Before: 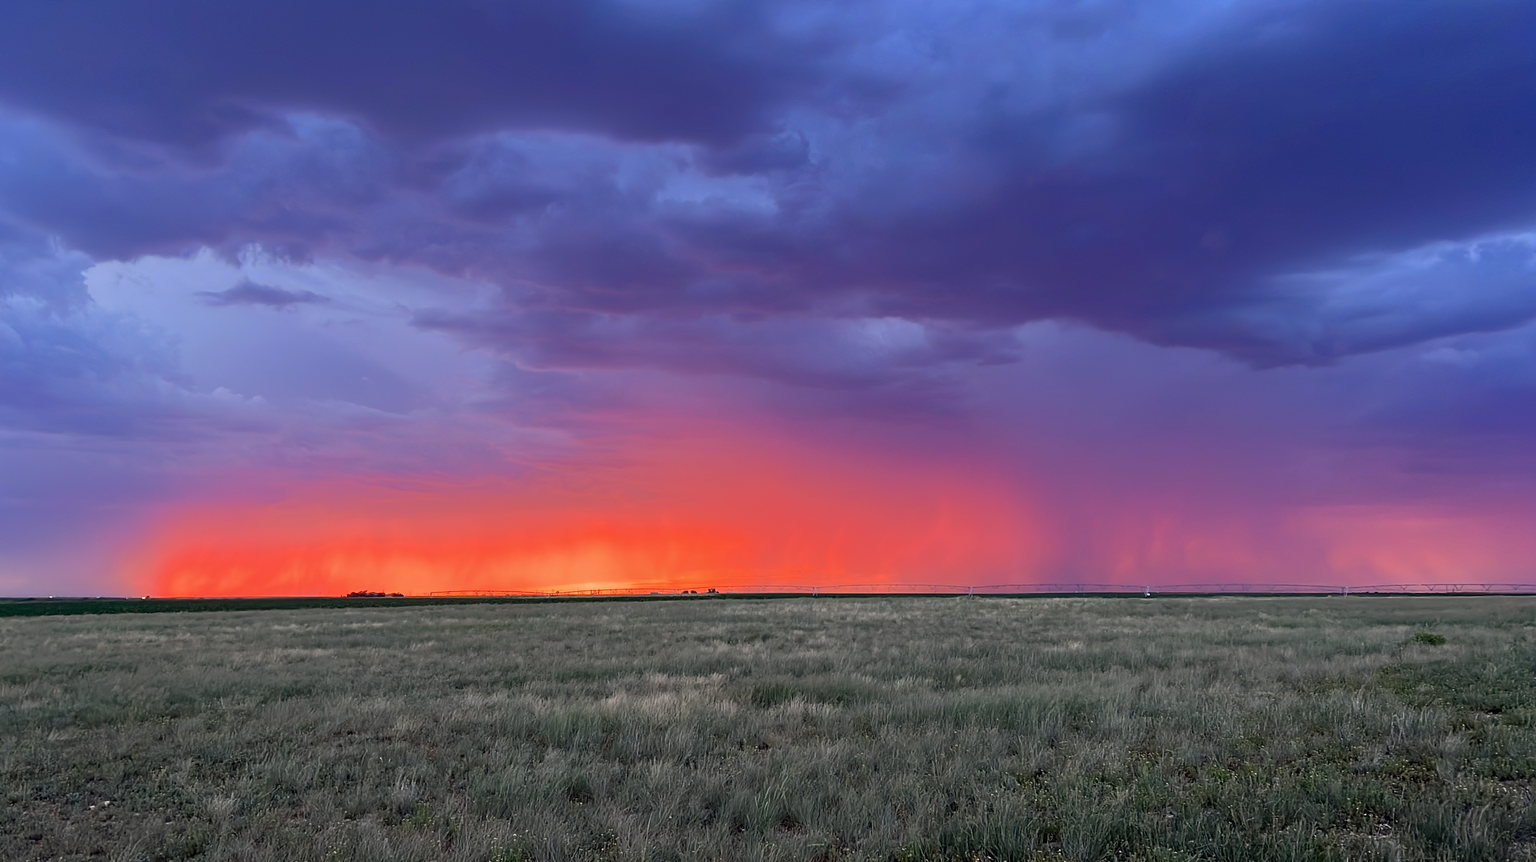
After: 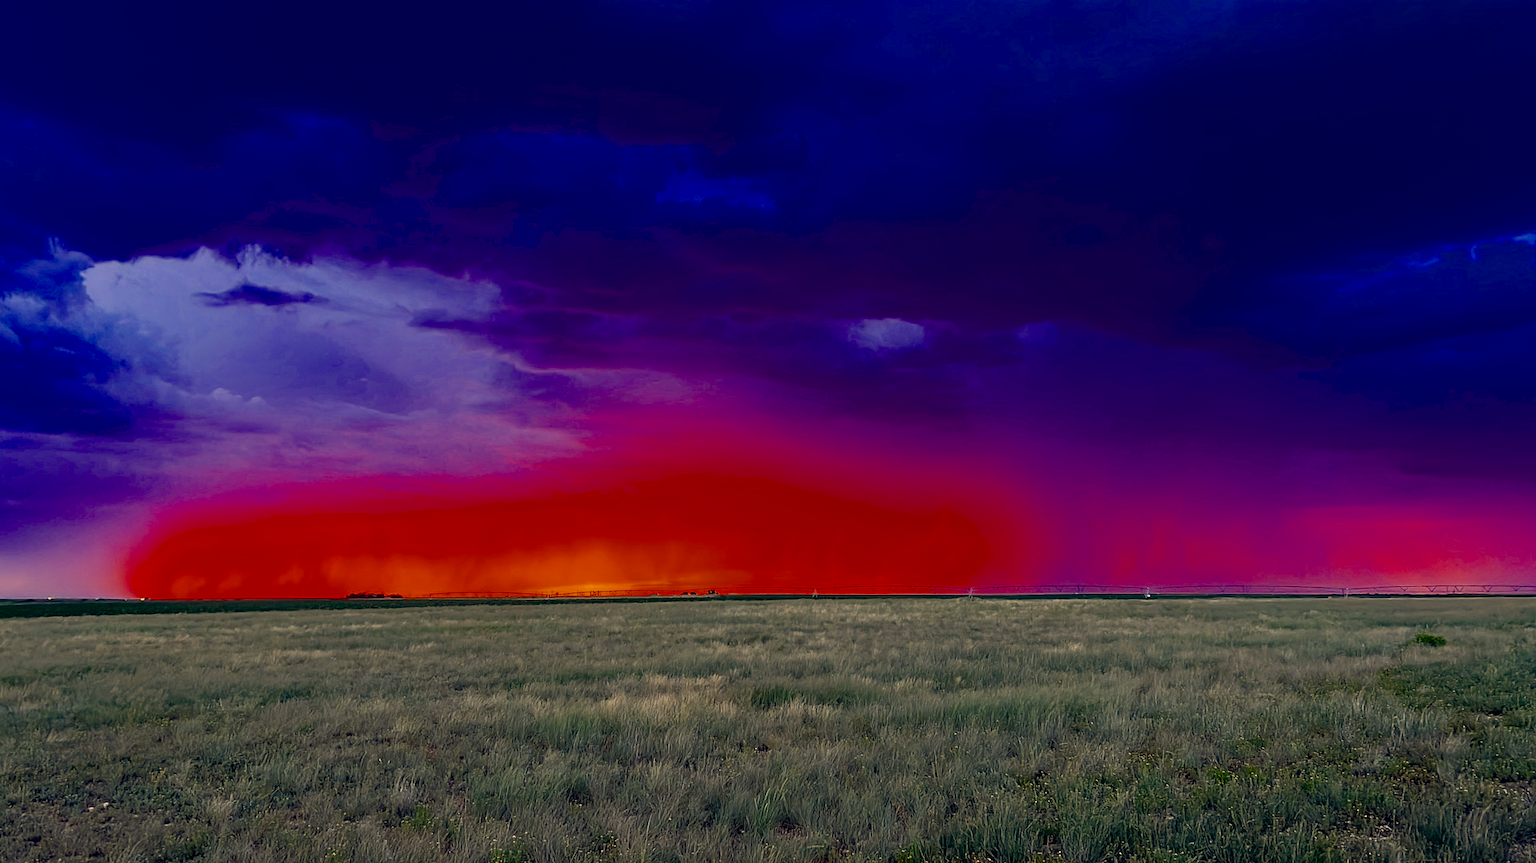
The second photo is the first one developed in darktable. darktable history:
color correction: highlights a* 2.34, highlights b* 22.83
shadows and highlights: shadows -20.49, white point adjustment -1.99, highlights -34.96
sharpen: radius 1.317, amount 0.29, threshold 0.103
crop: left 0.116%
color balance rgb: global offset › chroma 0.053%, global offset › hue 253.25°, perceptual saturation grading › global saturation 36.921%, perceptual saturation grading › shadows 35.434%, saturation formula JzAzBz (2021)
